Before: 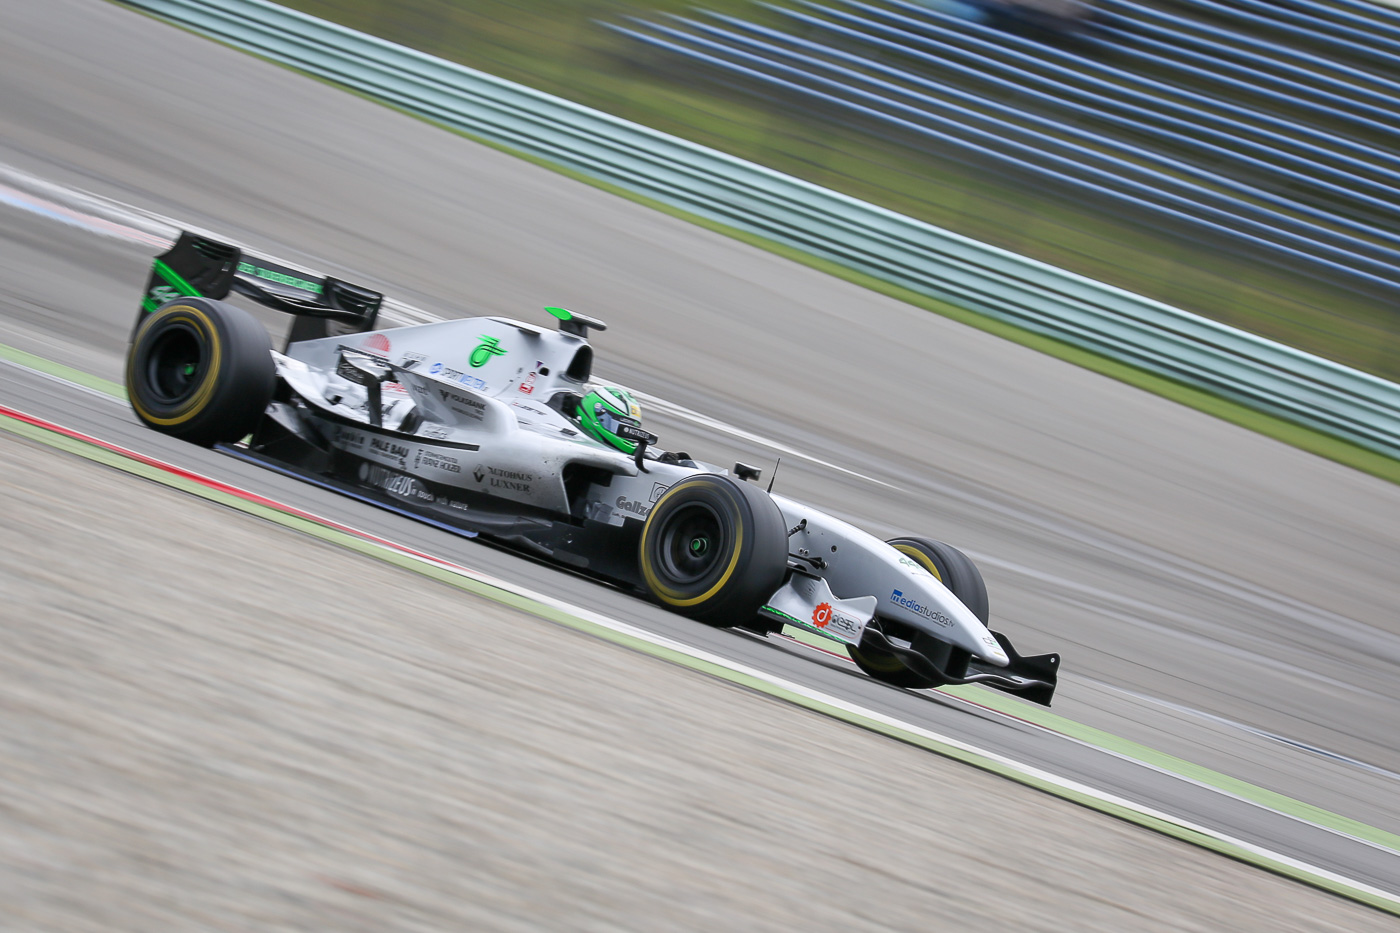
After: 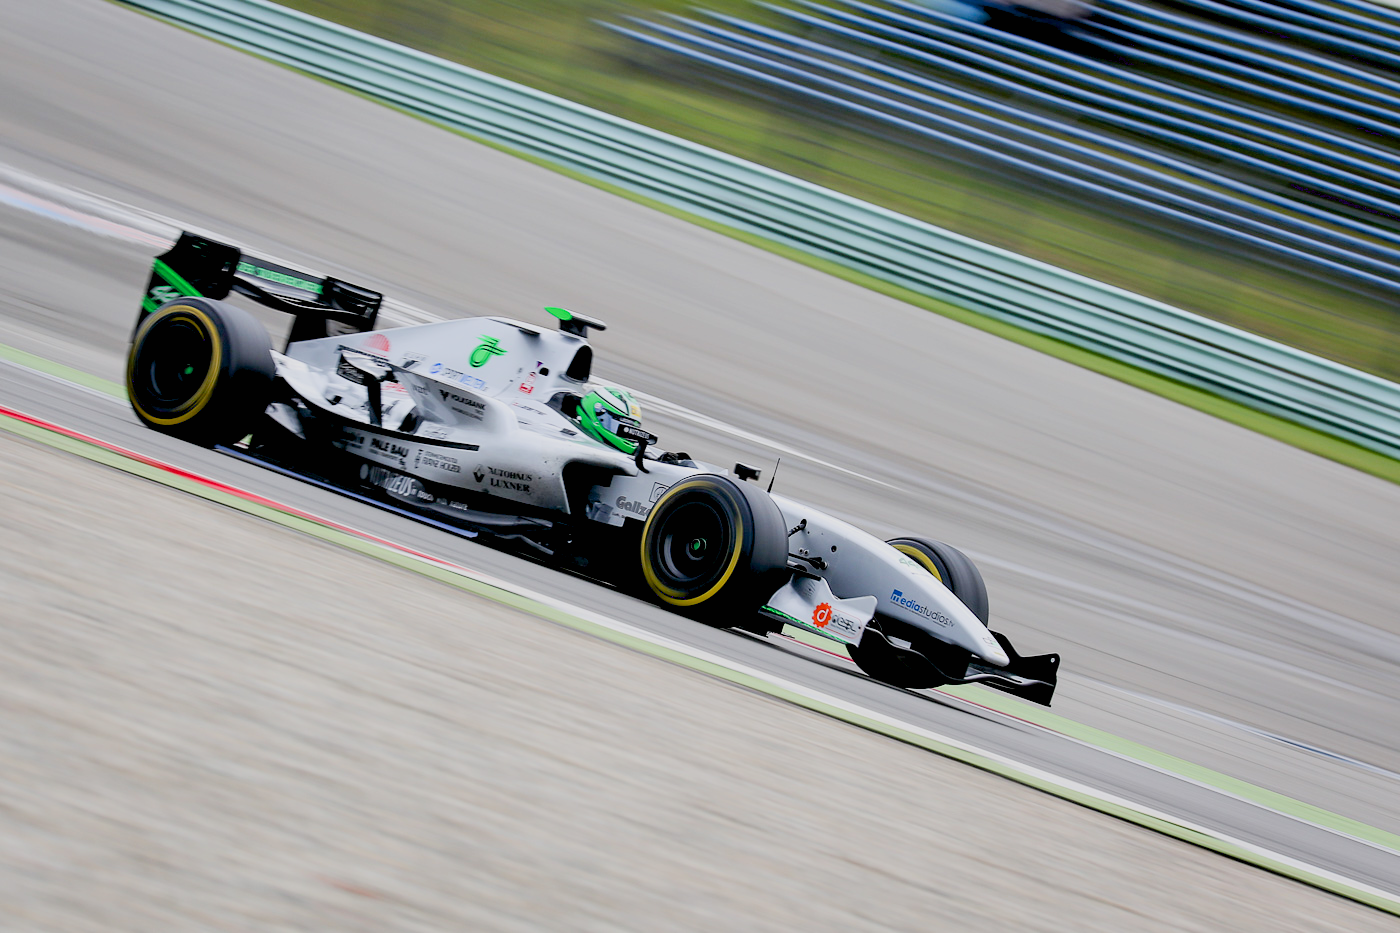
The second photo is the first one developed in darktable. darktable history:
levels: levels [0, 0.478, 1]
exposure: black level correction 0.03, exposure 0.329 EV, compensate exposure bias true, compensate highlight preservation false
filmic rgb: black relative exposure -7.65 EV, white relative exposure 4.56 EV, hardness 3.61, contrast in shadows safe
tone equalizer: smoothing diameter 24.89%, edges refinement/feathering 10.7, preserve details guided filter
